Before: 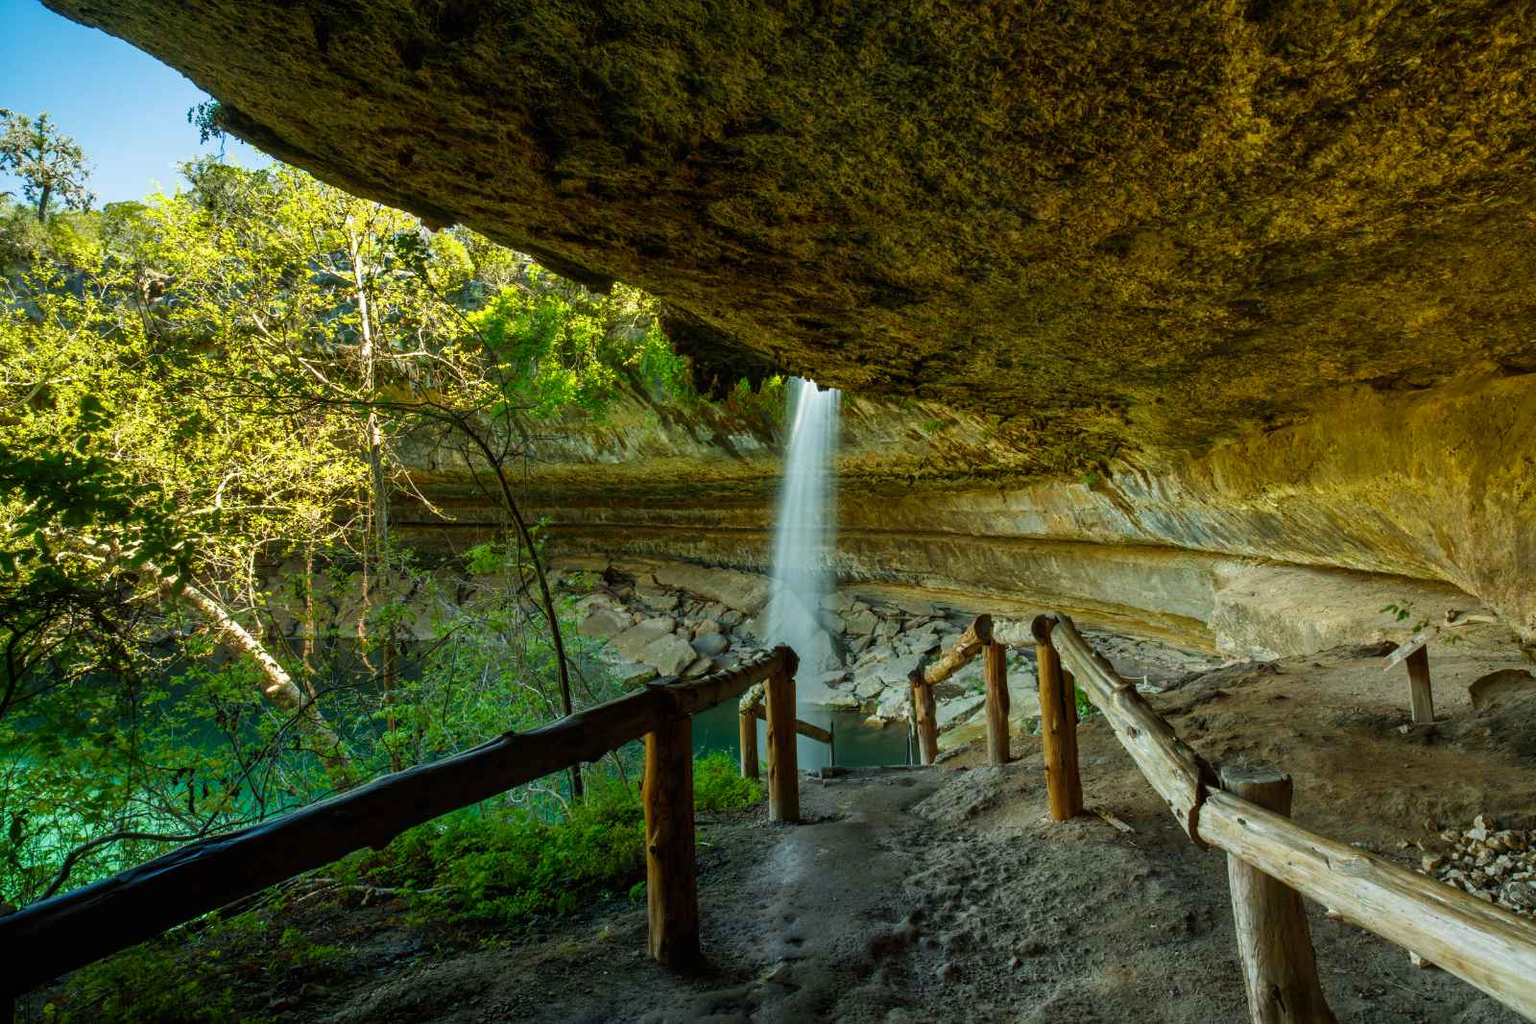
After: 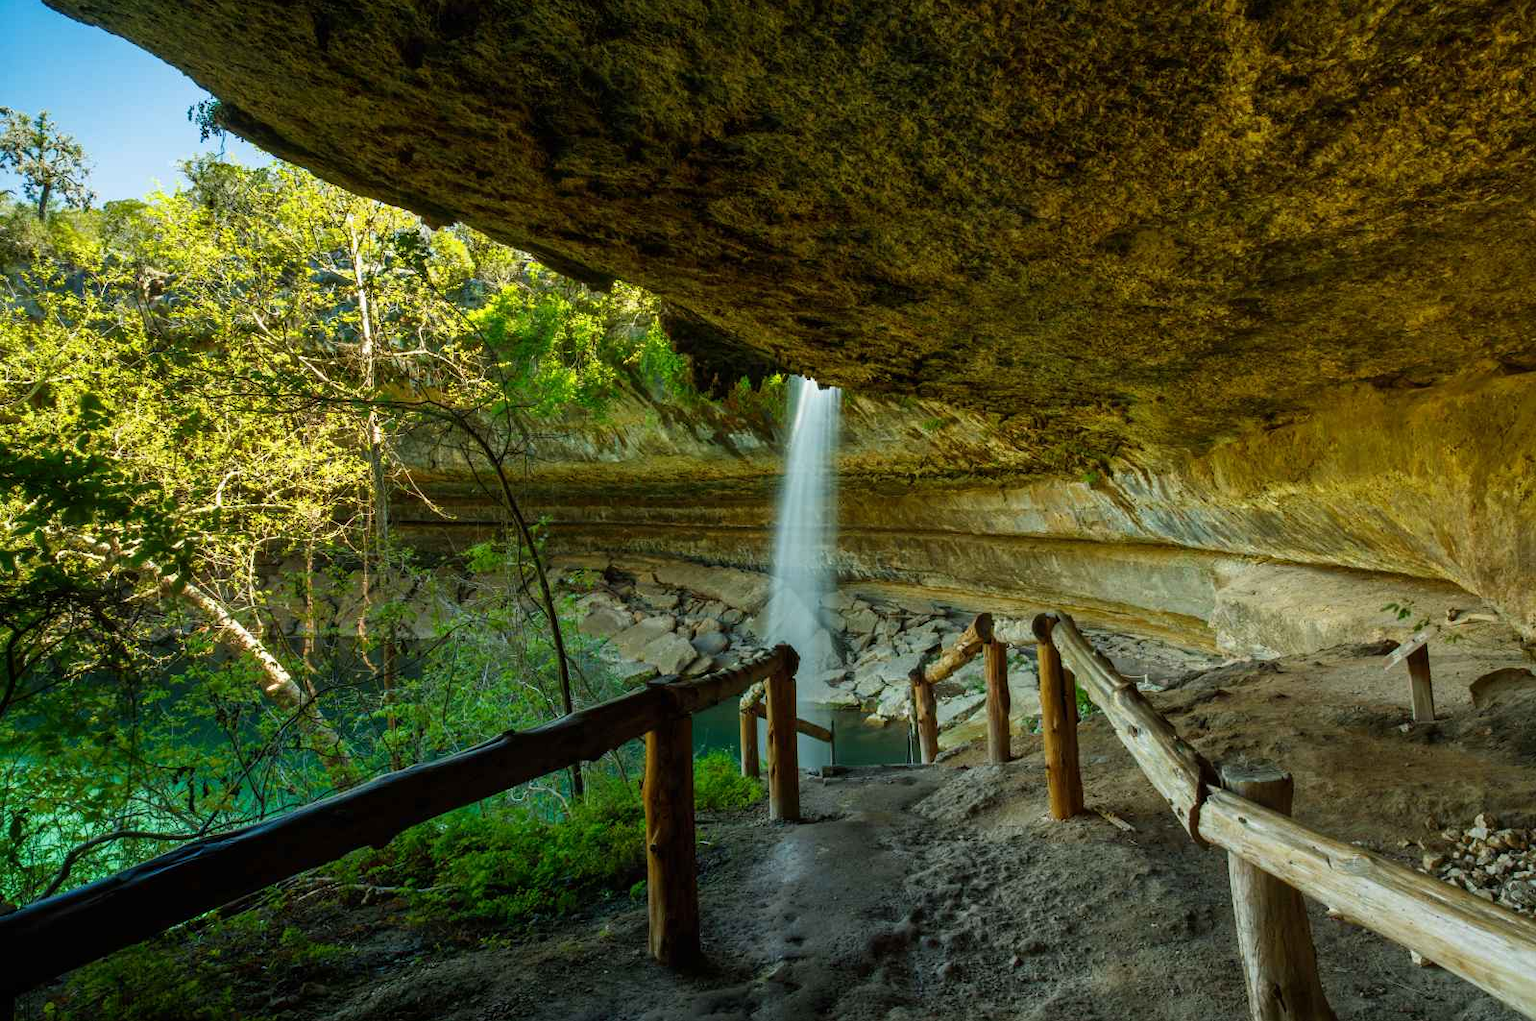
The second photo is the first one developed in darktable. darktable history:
crop: top 0.218%, bottom 0.127%
